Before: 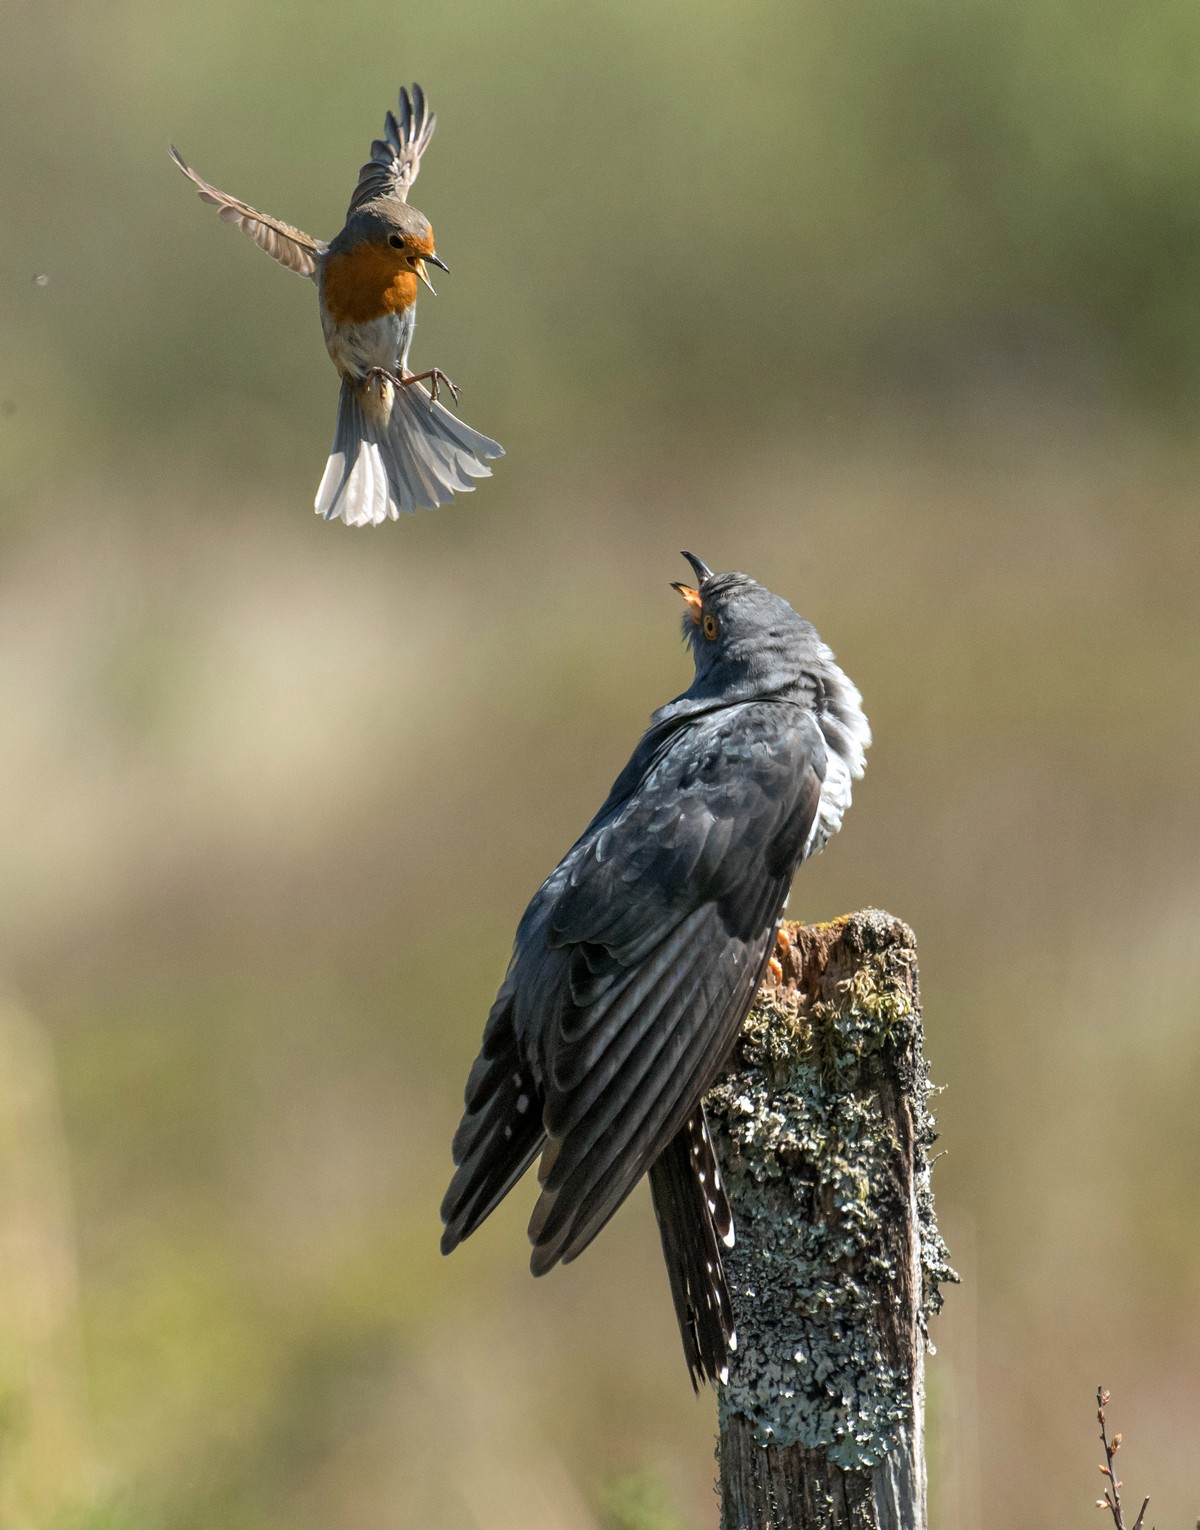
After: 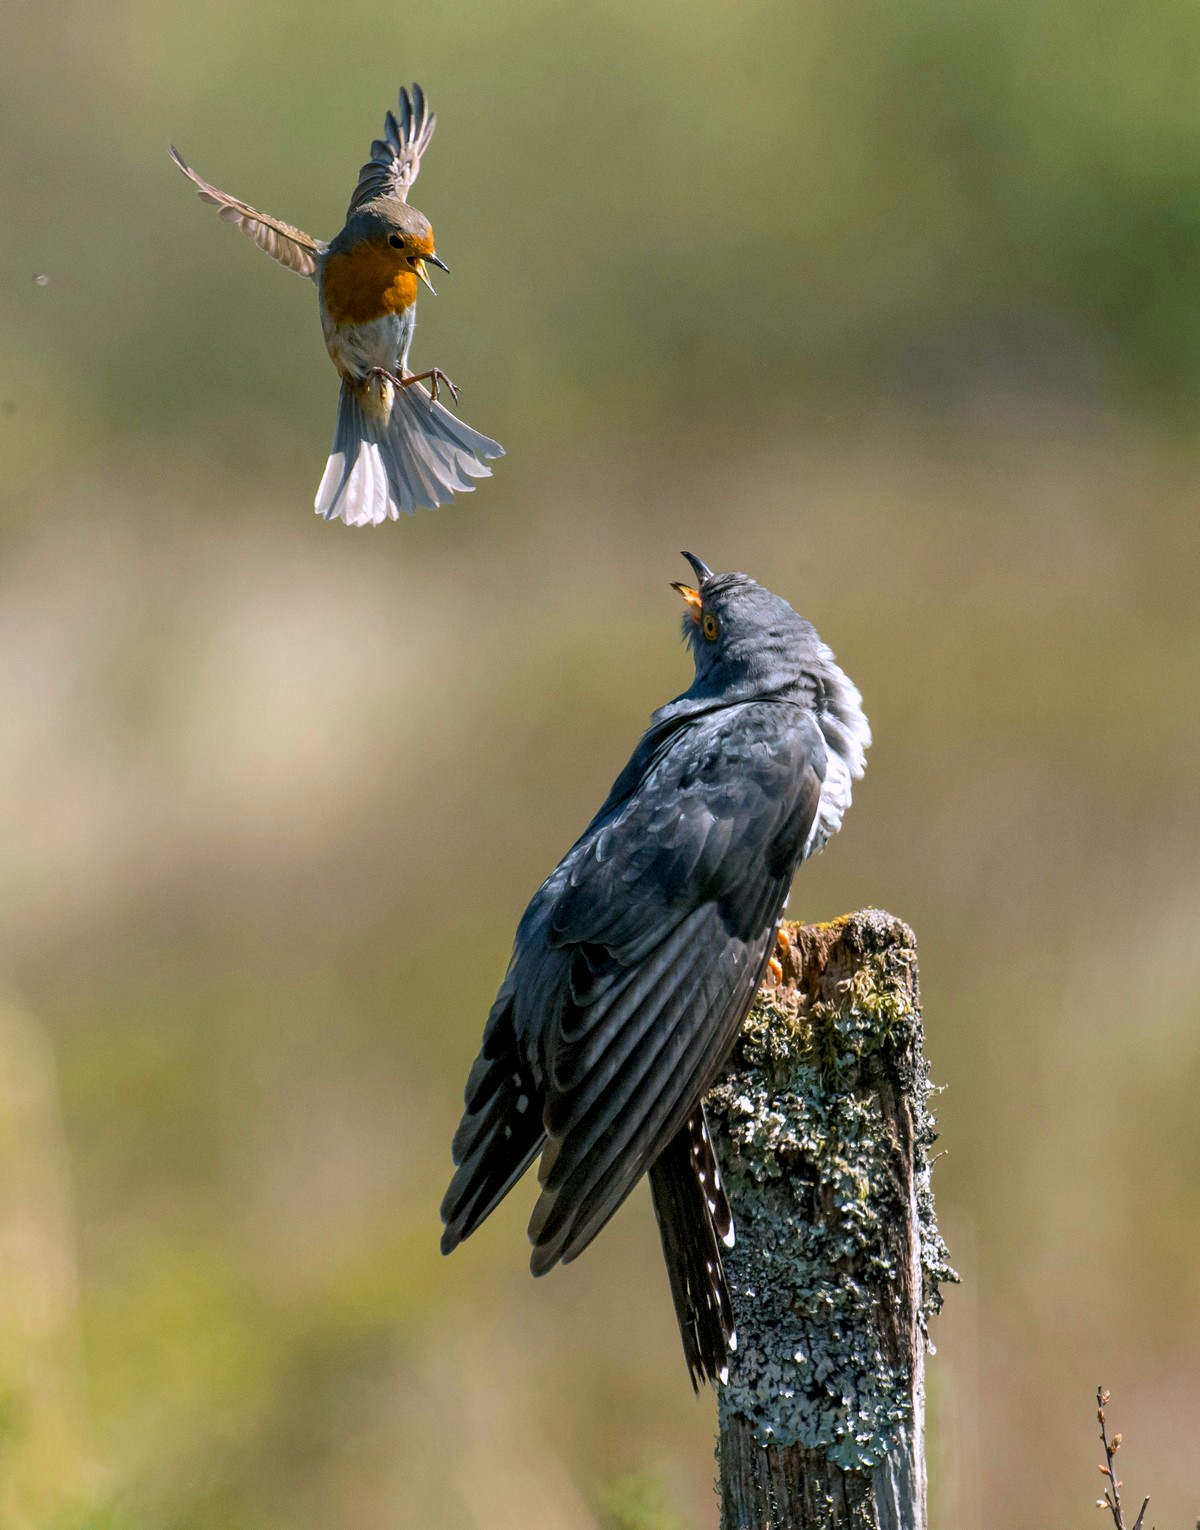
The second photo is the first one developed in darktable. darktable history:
white balance: red 0.974, blue 1.044
color balance rgb: shadows lift › chroma 2%, shadows lift › hue 217.2°, power › chroma 0.25%, power › hue 60°, highlights gain › chroma 1.5%, highlights gain › hue 309.6°, global offset › luminance -0.5%, perceptual saturation grading › global saturation 15%, global vibrance 20%
